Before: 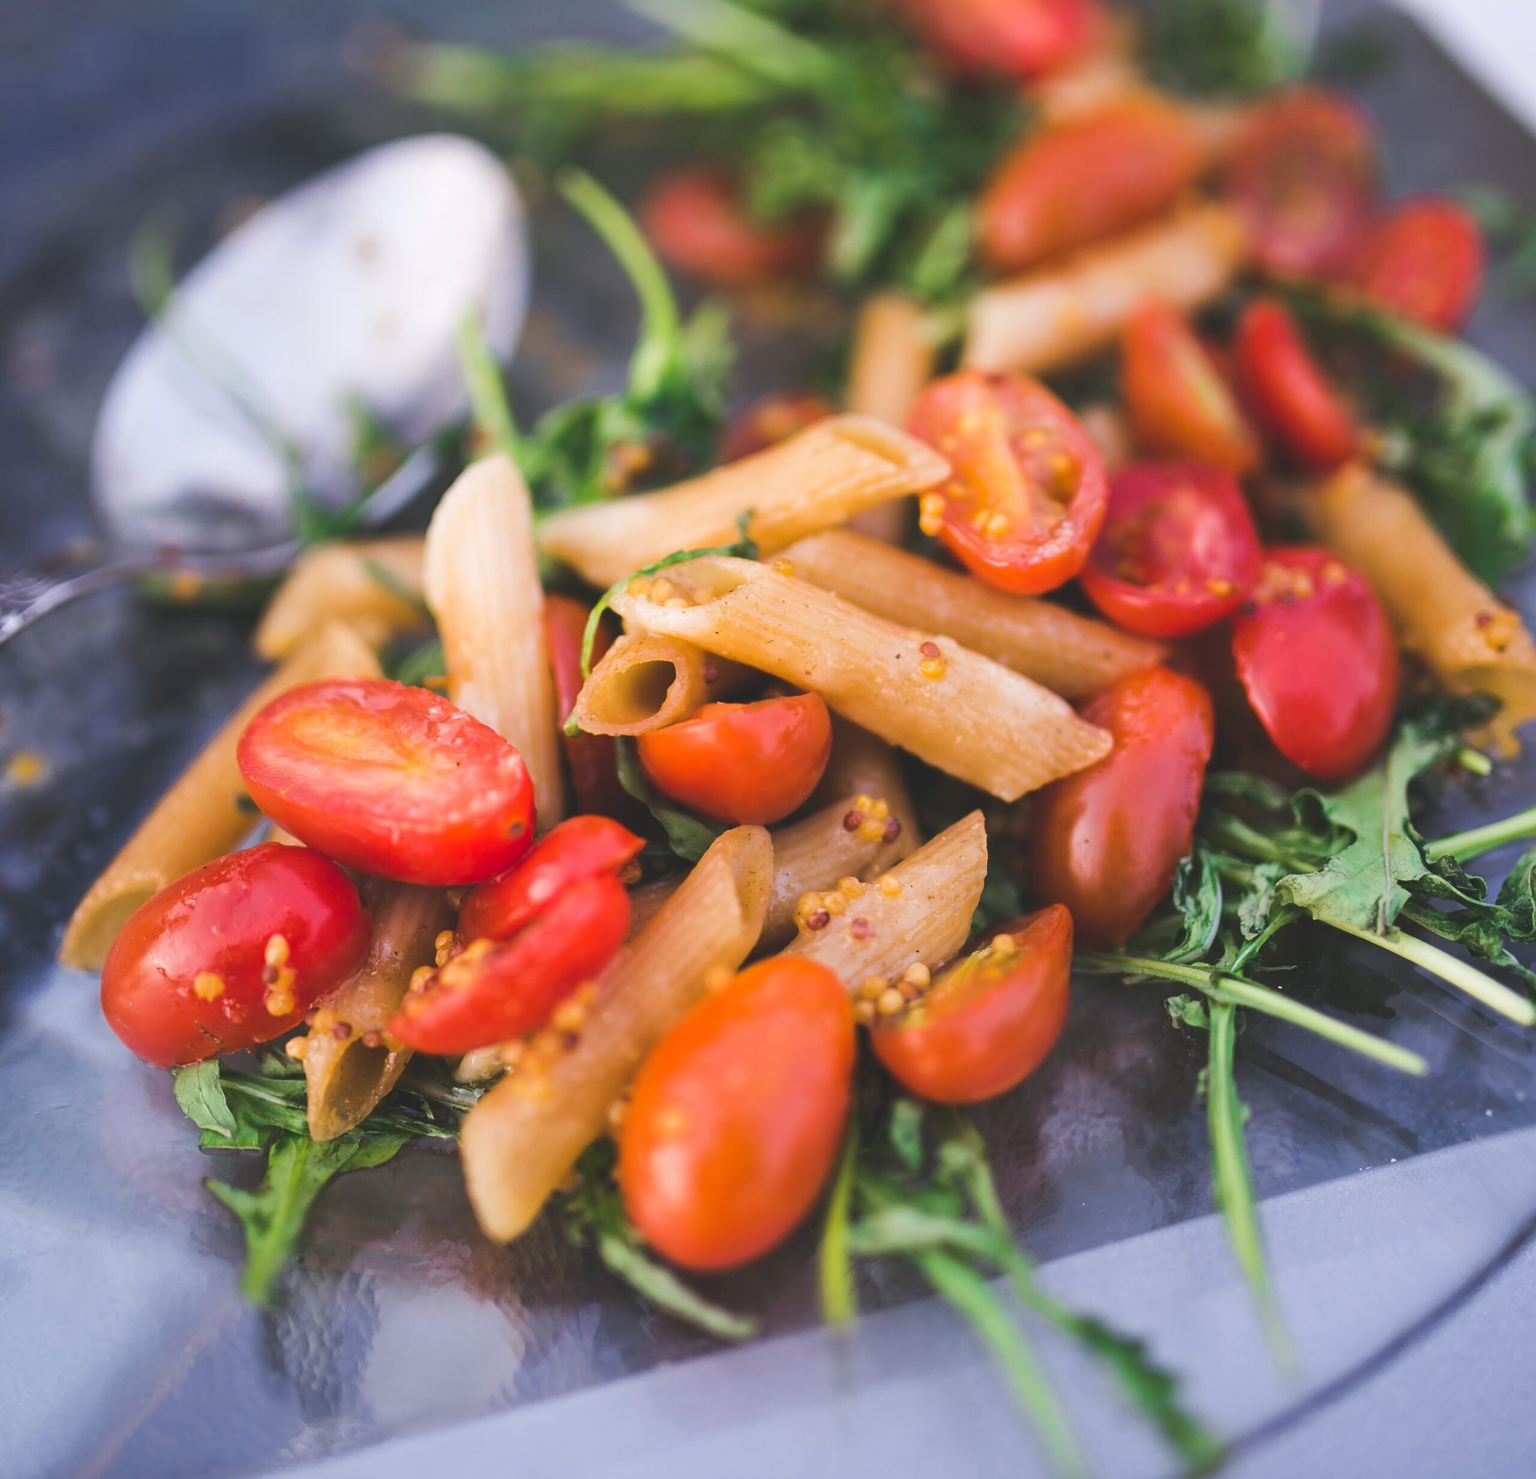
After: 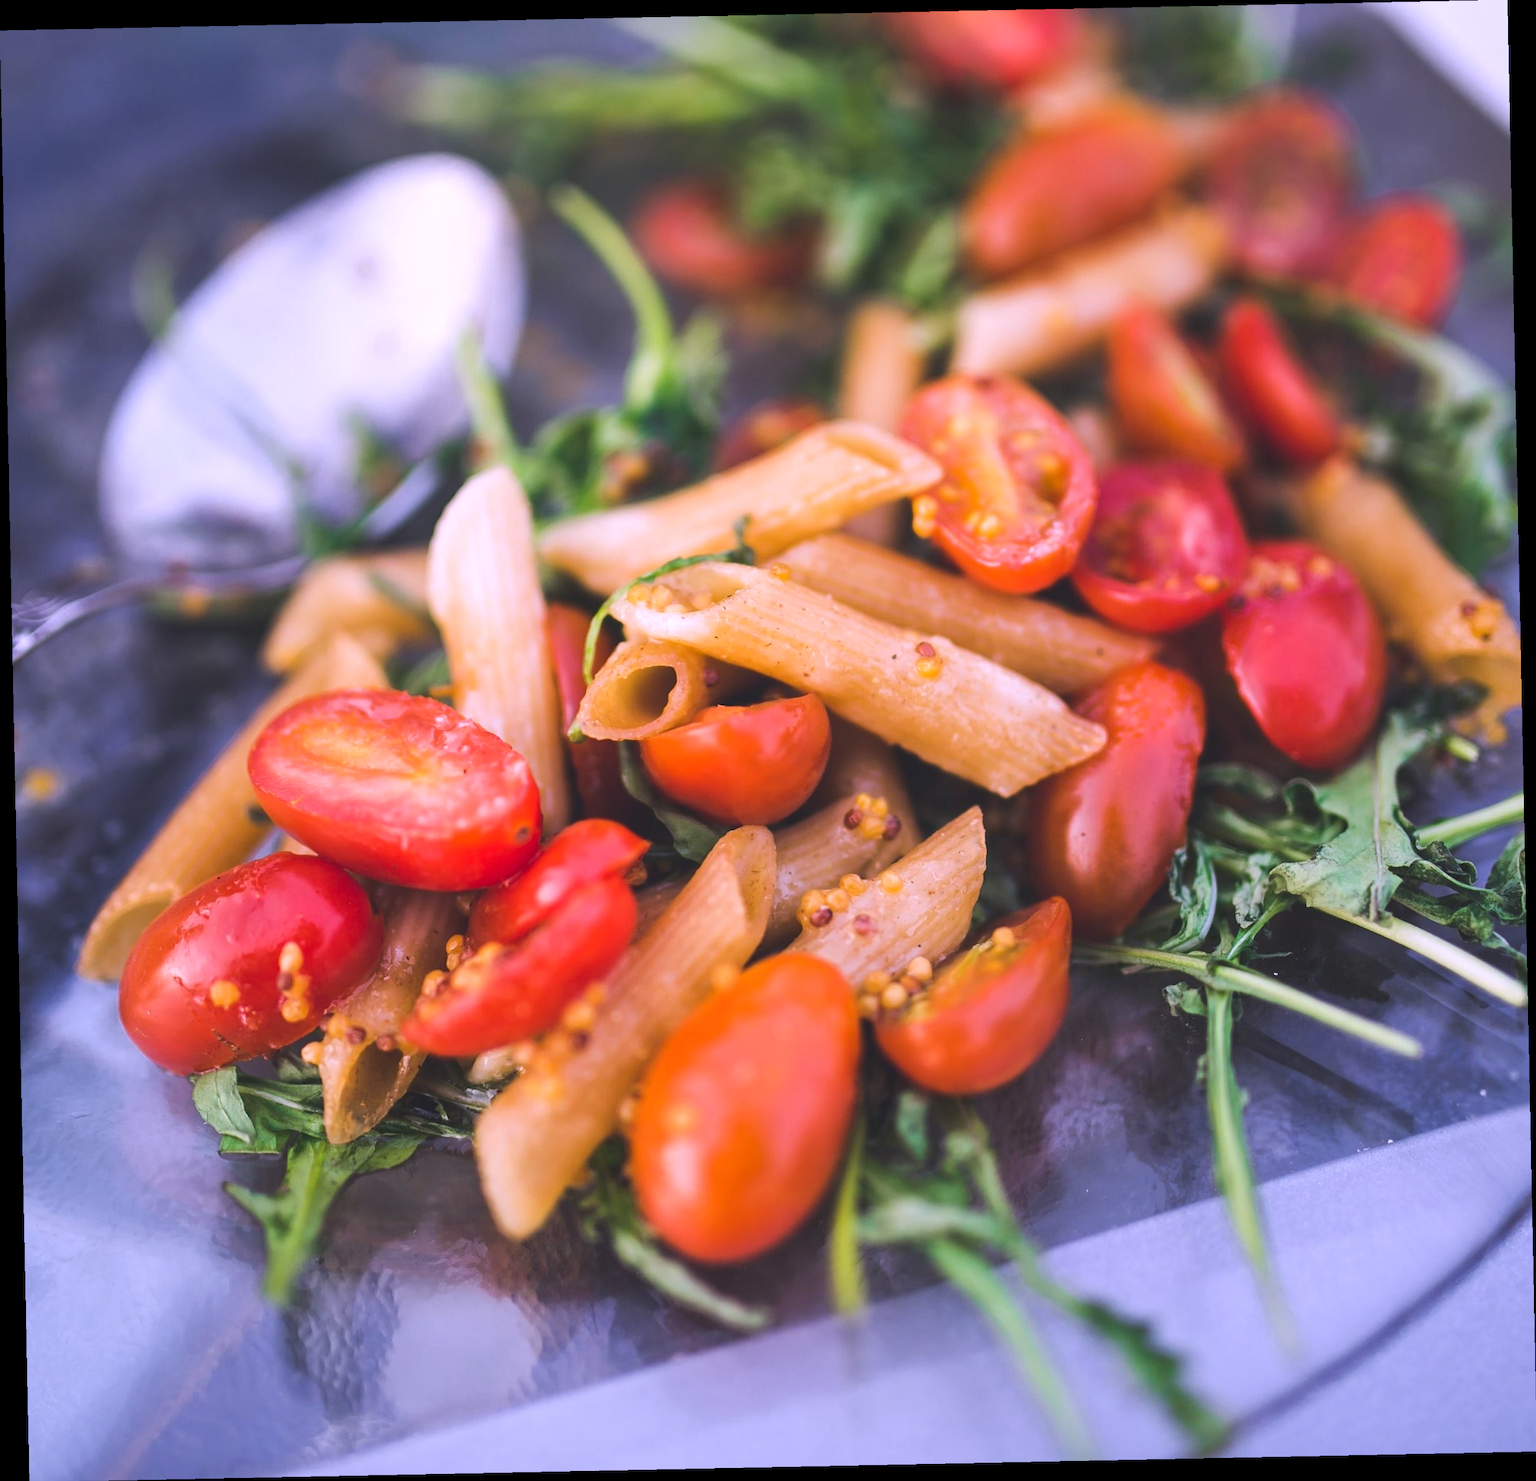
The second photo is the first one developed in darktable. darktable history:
local contrast: highlights 100%, shadows 100%, detail 120%, midtone range 0.2
white balance: red 1.042, blue 1.17
rotate and perspective: rotation -1.17°, automatic cropping off
